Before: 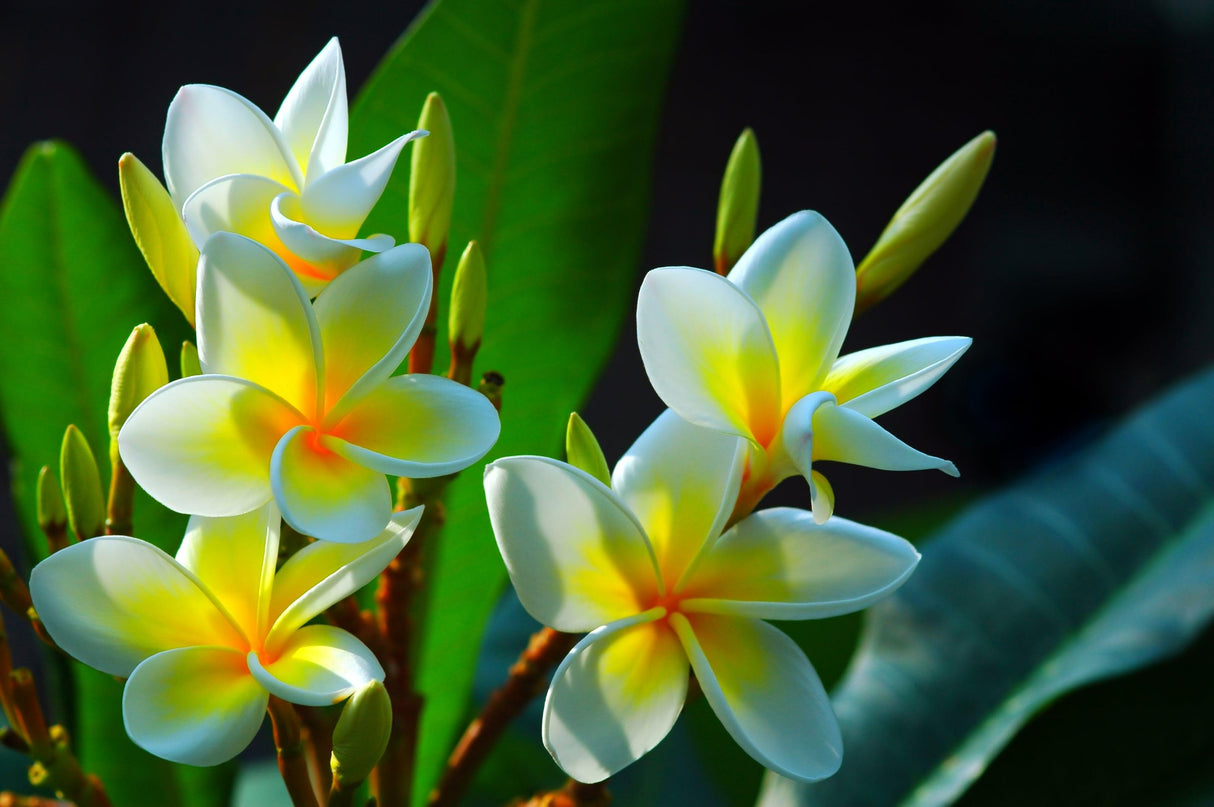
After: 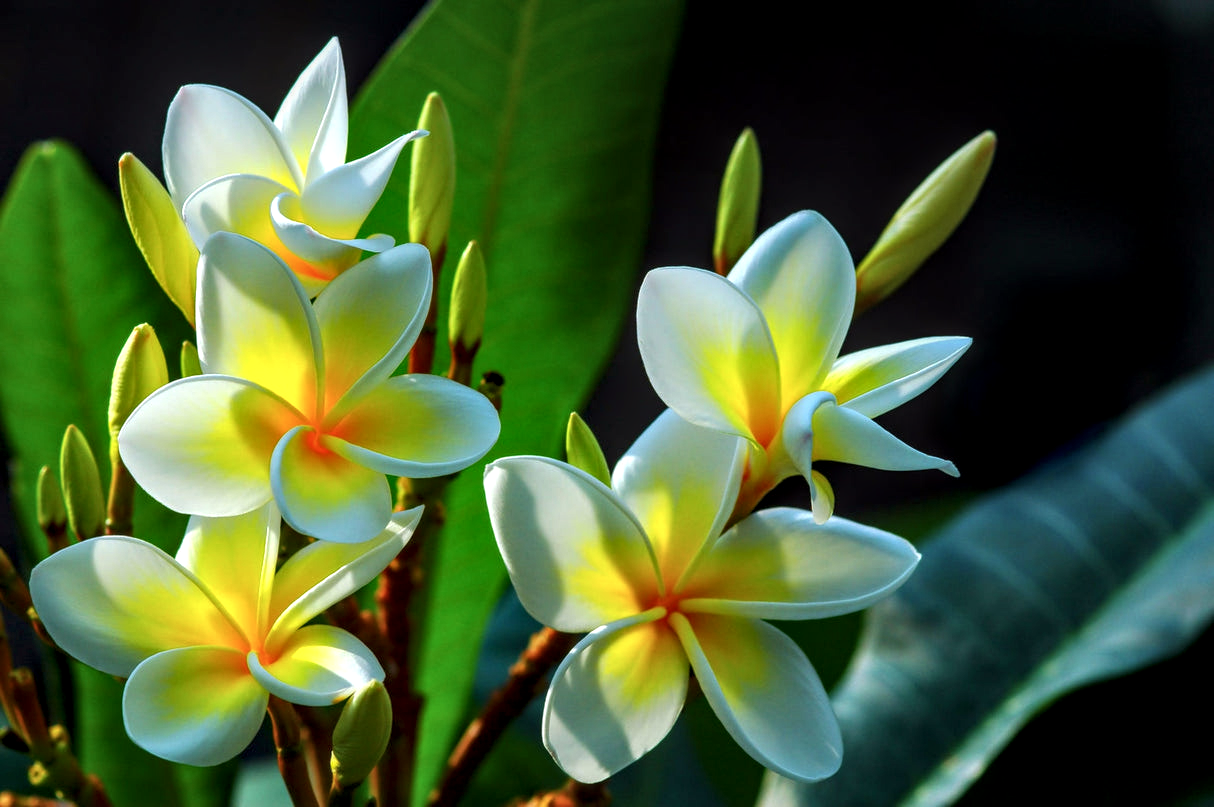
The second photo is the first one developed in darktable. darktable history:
local contrast: detail 150%
color balance rgb: shadows lift › chroma 1.046%, shadows lift › hue 28.66°, power › luminance -3.886%, power › hue 144.35°, perceptual saturation grading › global saturation 0.034%
